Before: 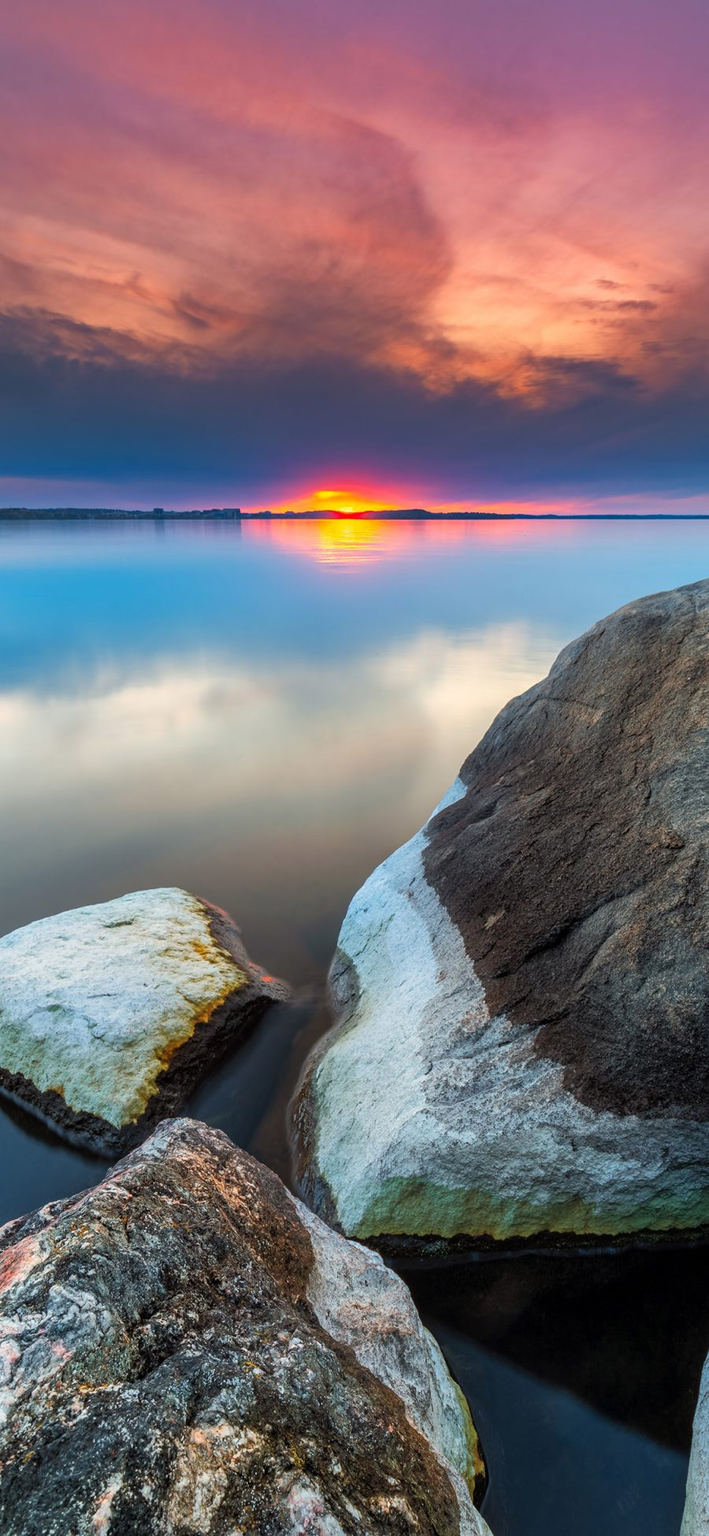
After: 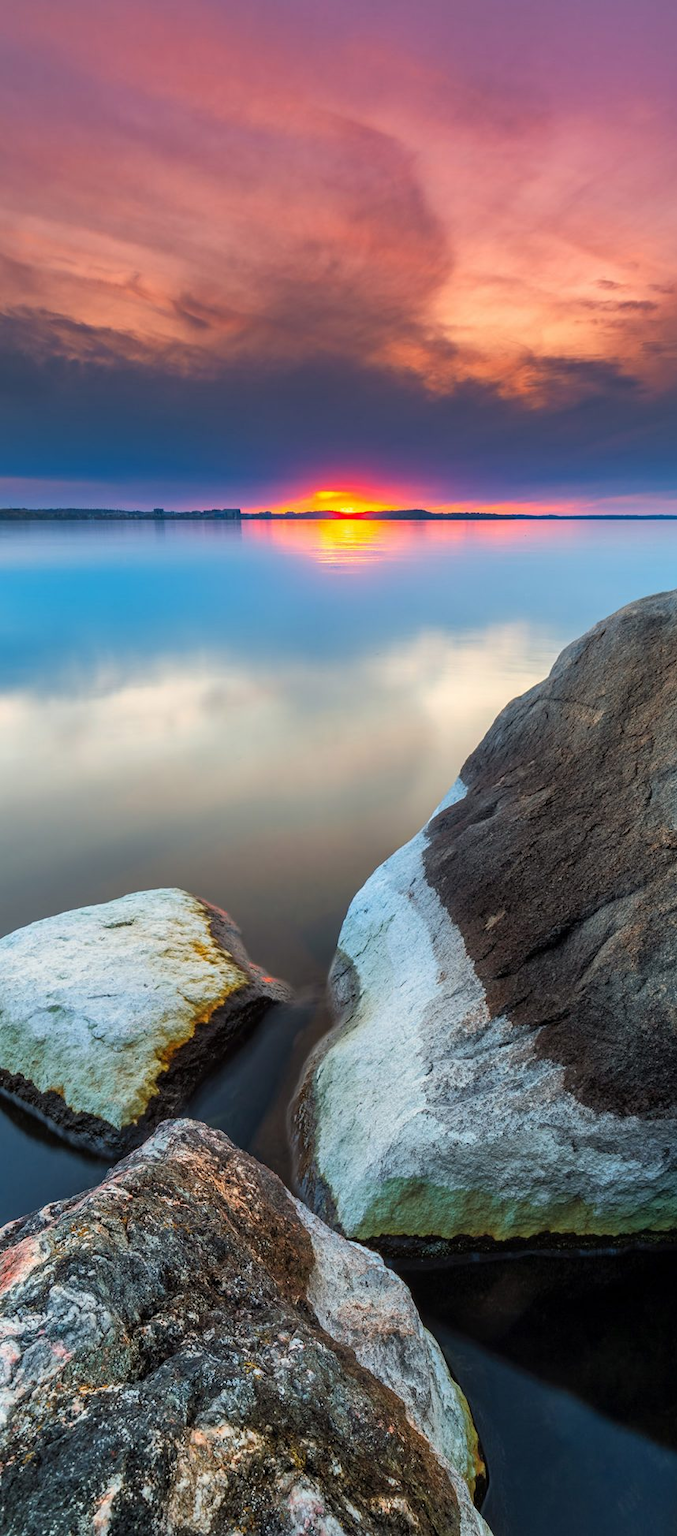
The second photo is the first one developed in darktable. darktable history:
crop: right 4.537%, bottom 0.03%
